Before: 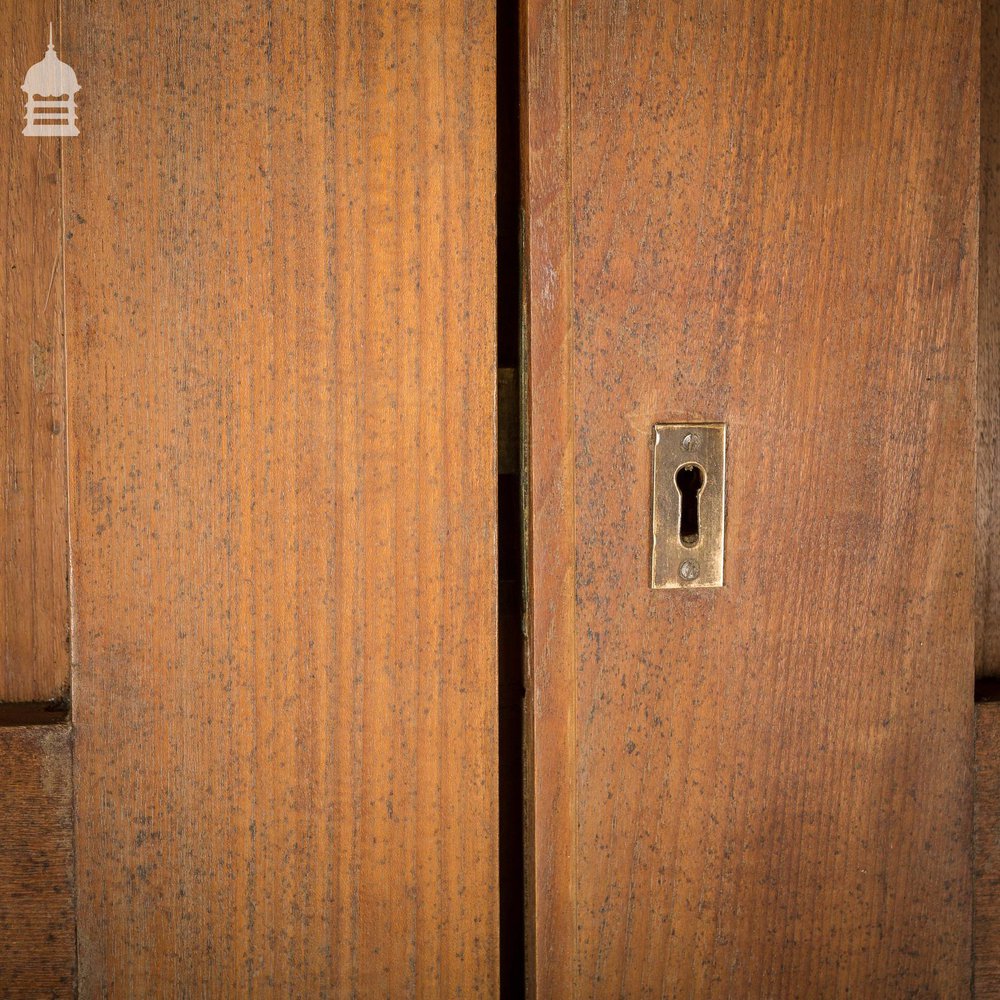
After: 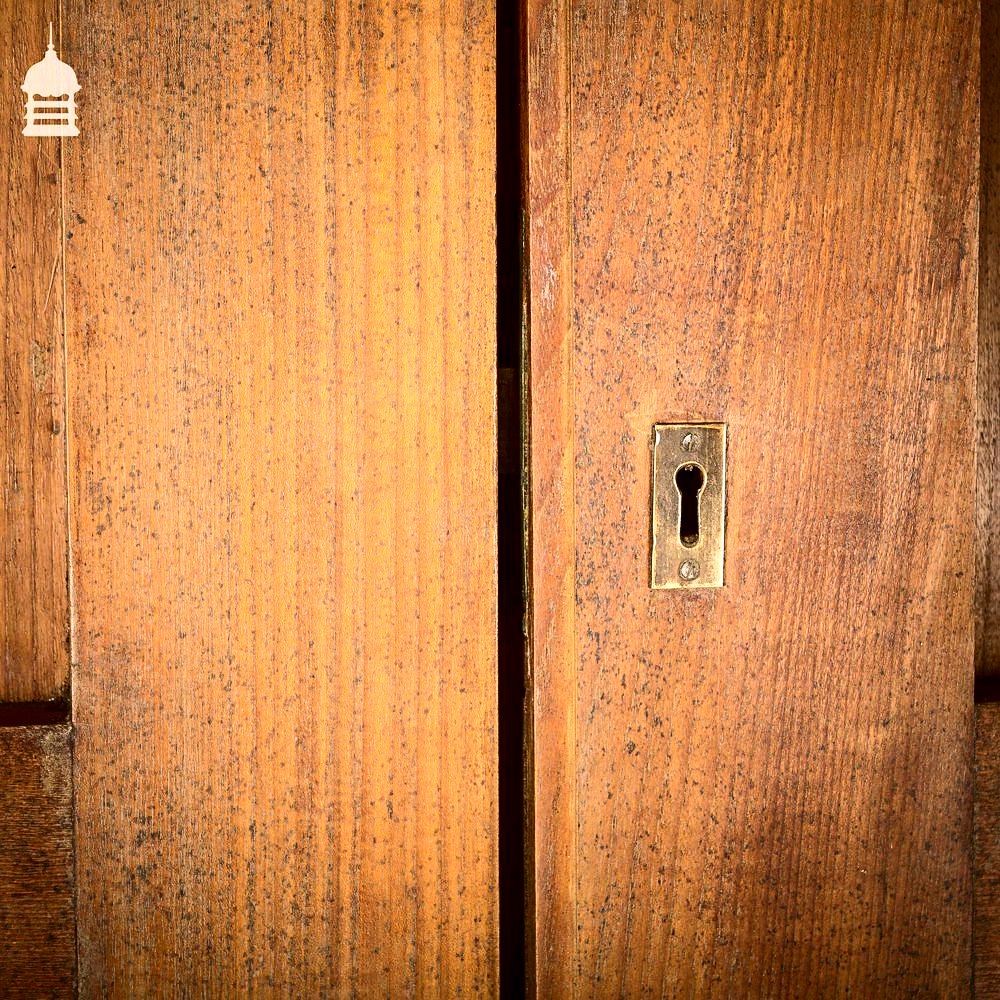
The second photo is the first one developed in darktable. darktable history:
contrast brightness saturation: contrast 0.31, brightness -0.076, saturation 0.173
tone equalizer: edges refinement/feathering 500, mask exposure compensation -1.57 EV, preserve details guided filter
sharpen: amount 0.209
exposure: black level correction 0.001, exposure 0.499 EV, compensate exposure bias true, compensate highlight preservation false
